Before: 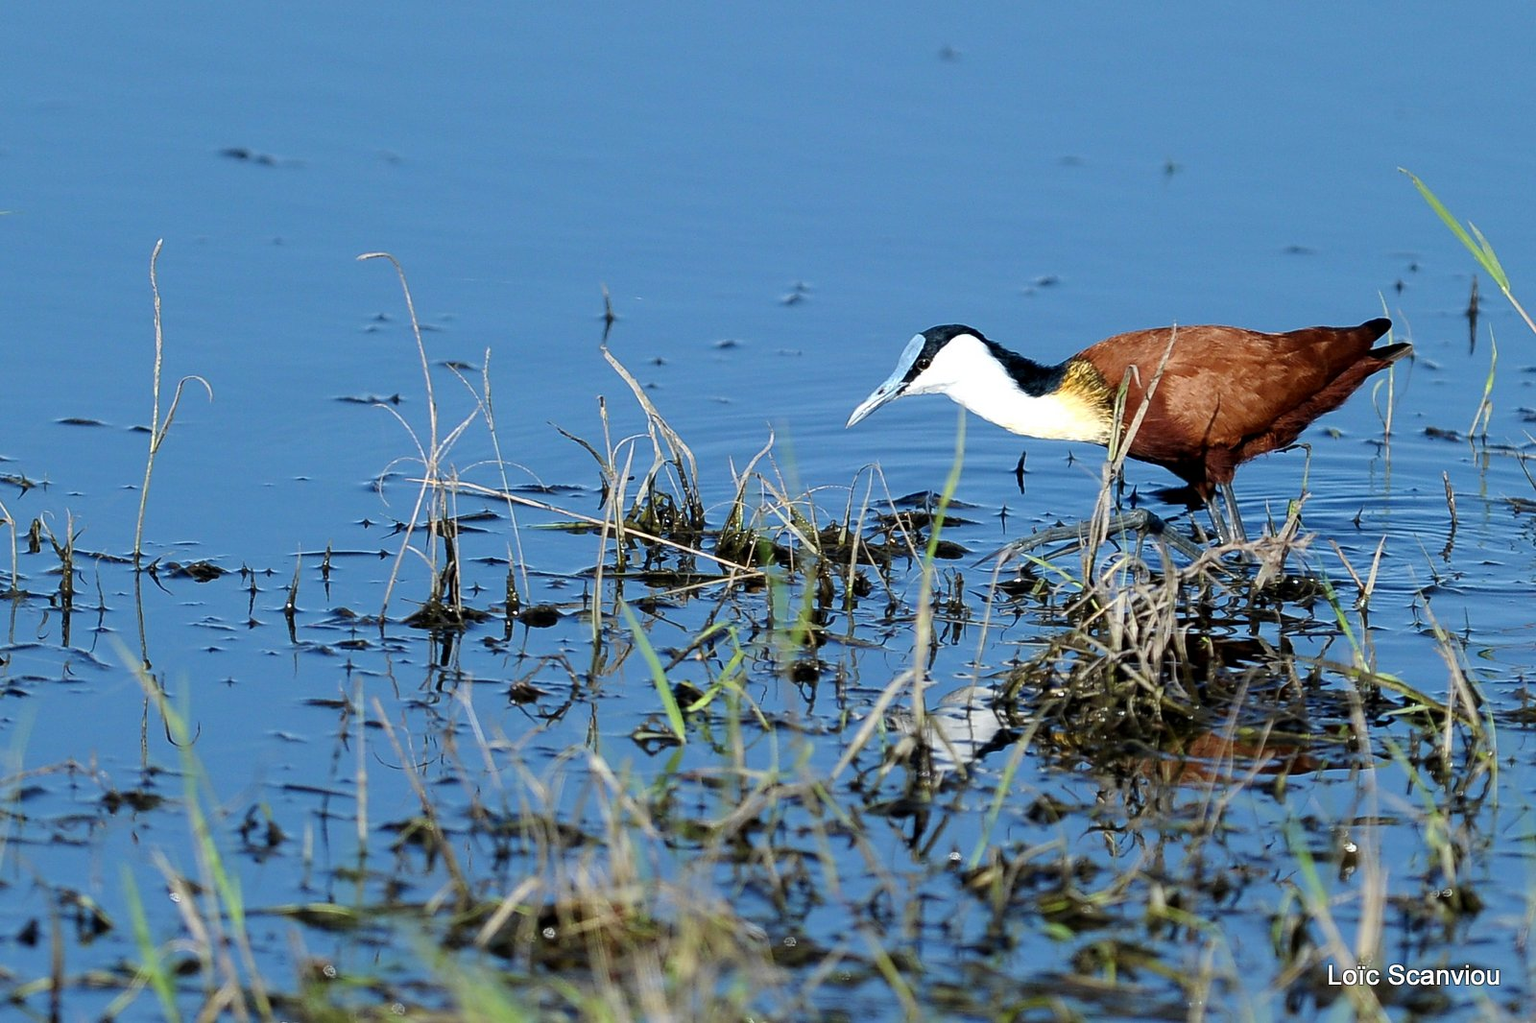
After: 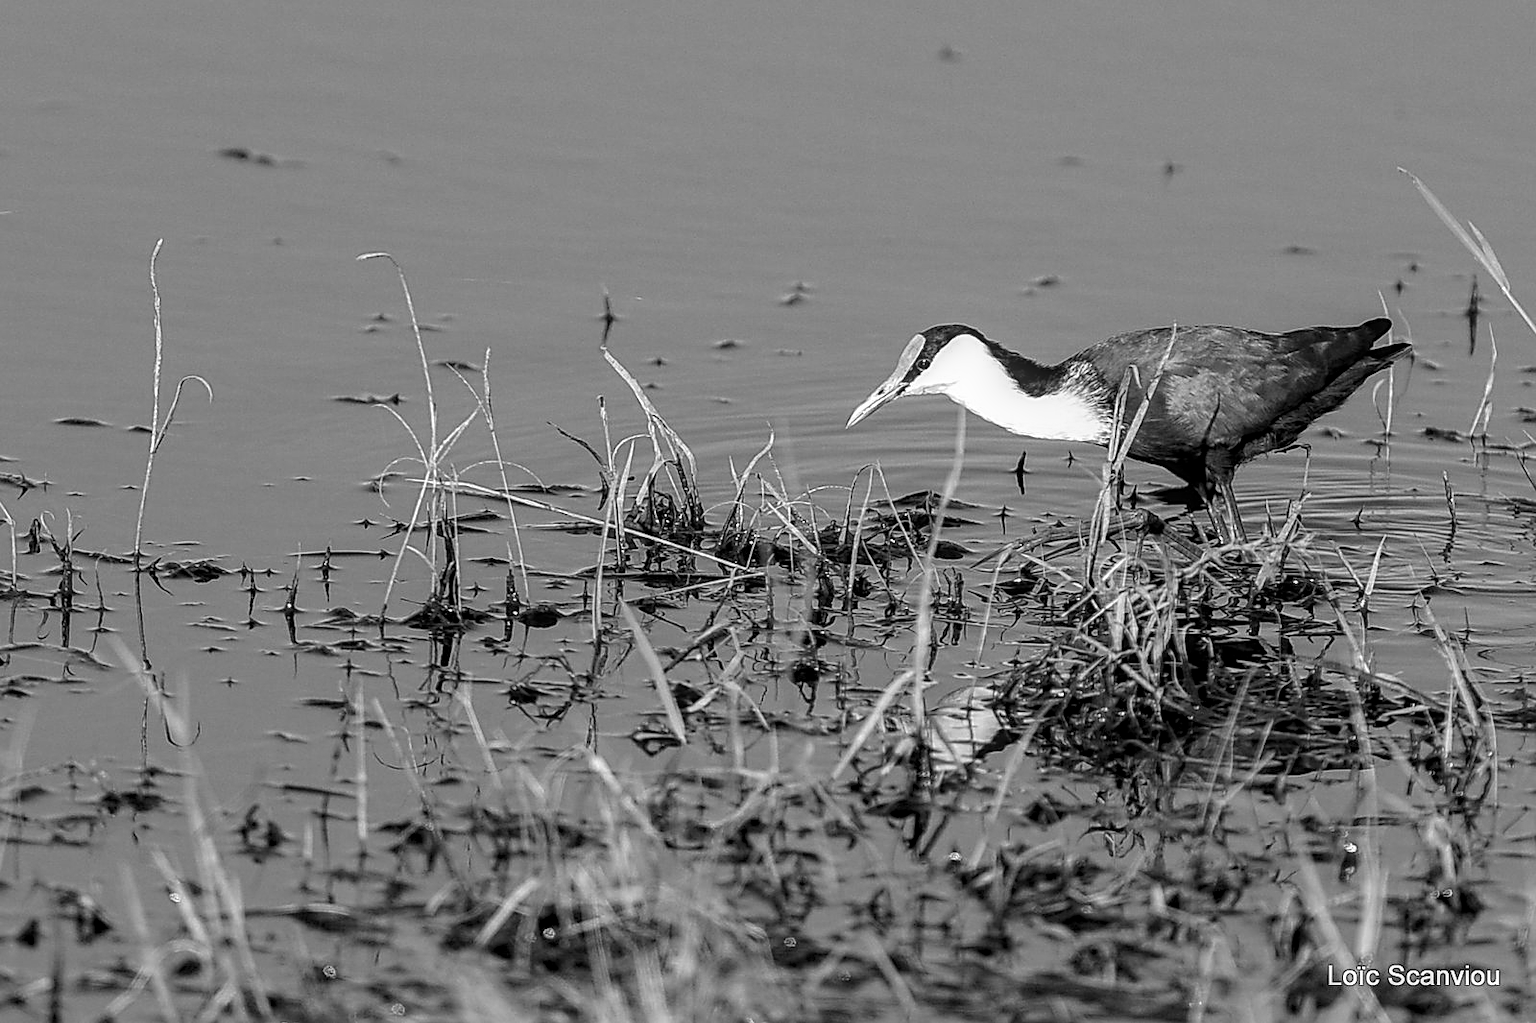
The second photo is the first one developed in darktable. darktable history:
sharpen: on, module defaults
monochrome: on, module defaults
local contrast: highlights 0%, shadows 0%, detail 133%
